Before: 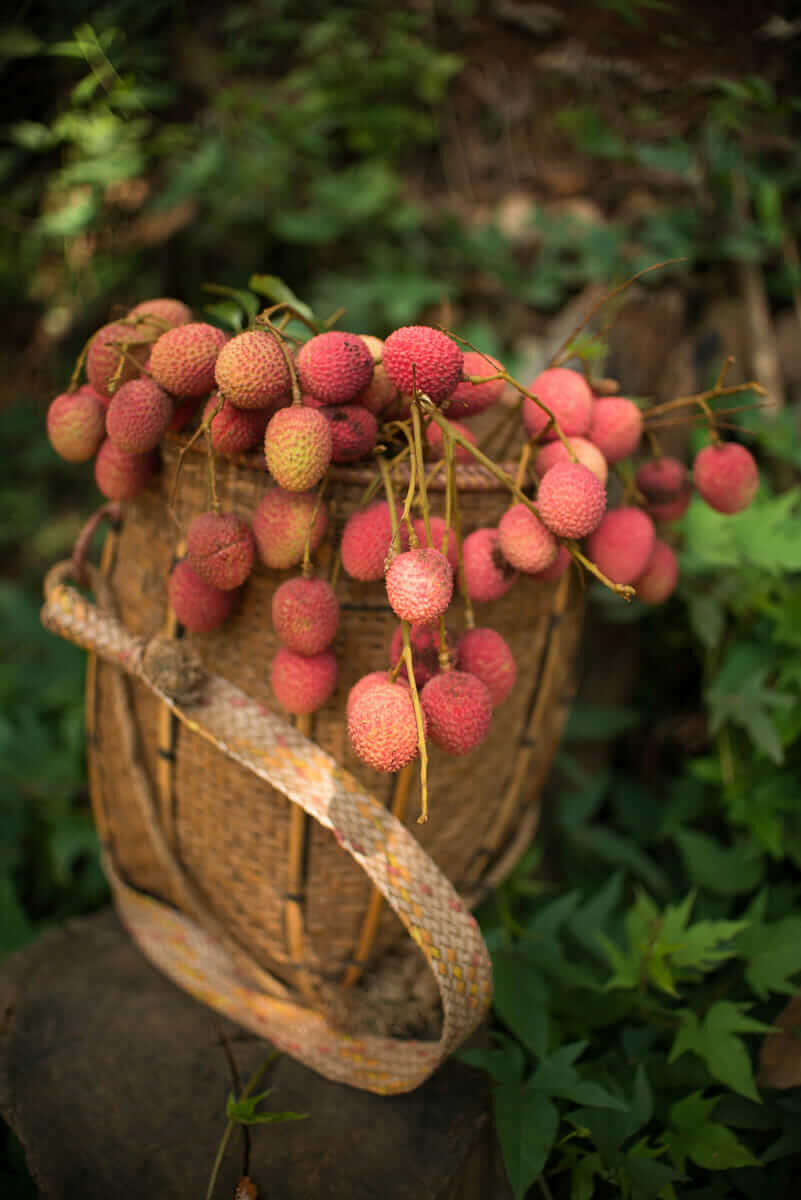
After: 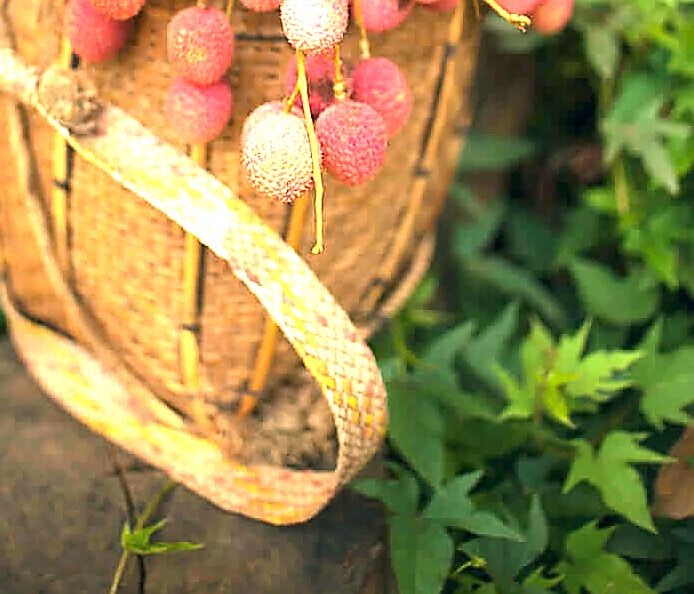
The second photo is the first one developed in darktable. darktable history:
exposure: black level correction 0, exposure 2.144 EV, compensate exposure bias true, compensate highlight preservation false
crop and rotate: left 13.293%, top 47.576%, bottom 2.858%
sharpen: radius 1.407, amount 1.256, threshold 0.766
contrast brightness saturation: contrast 0.083, saturation 0.016
color correction: highlights a* 5.44, highlights b* 5.3, shadows a* -4.36, shadows b* -5.22
